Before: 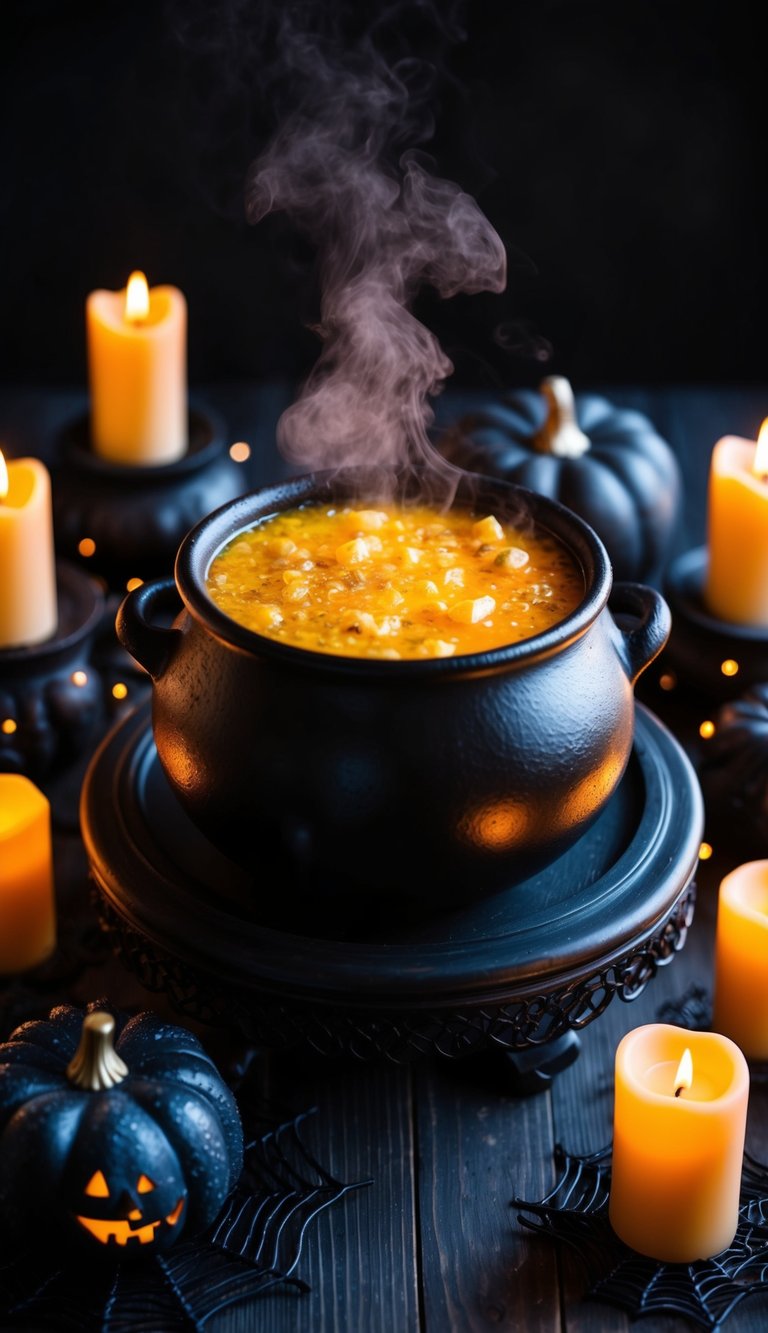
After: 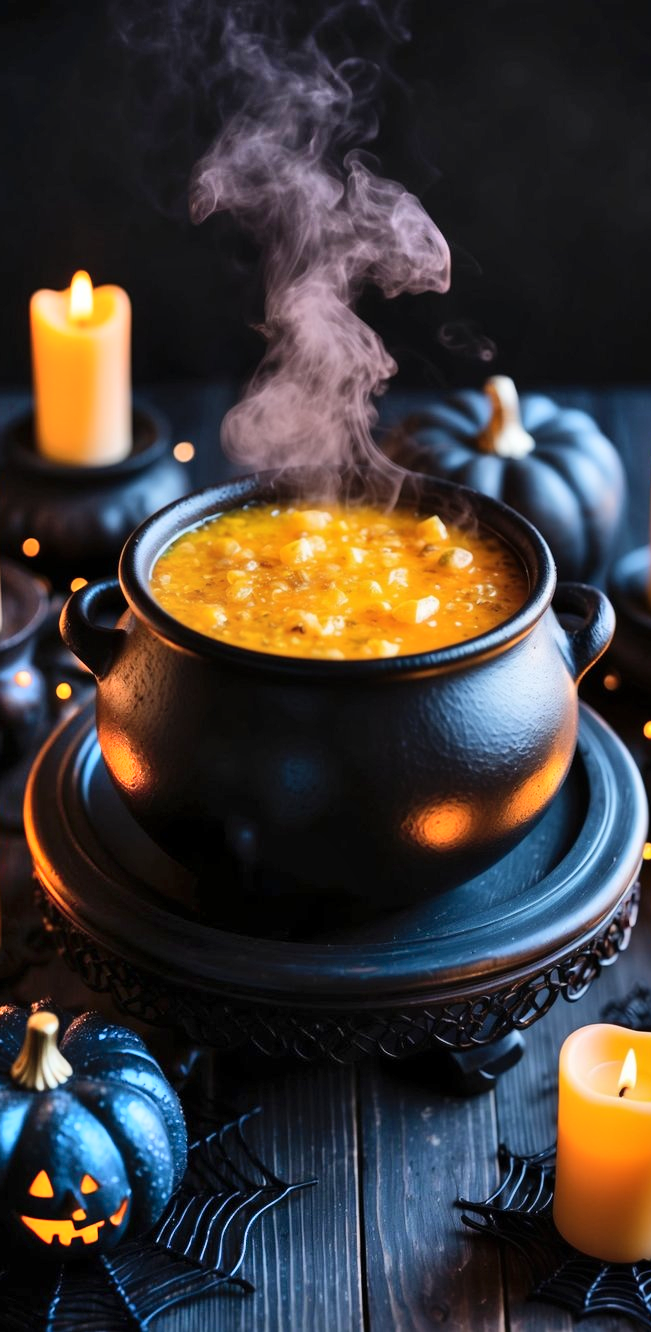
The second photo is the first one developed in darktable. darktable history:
shadows and highlights: shadows 59.54, highlights color adjustment 89.68%, soften with gaussian
crop: left 7.332%, right 7.84%
